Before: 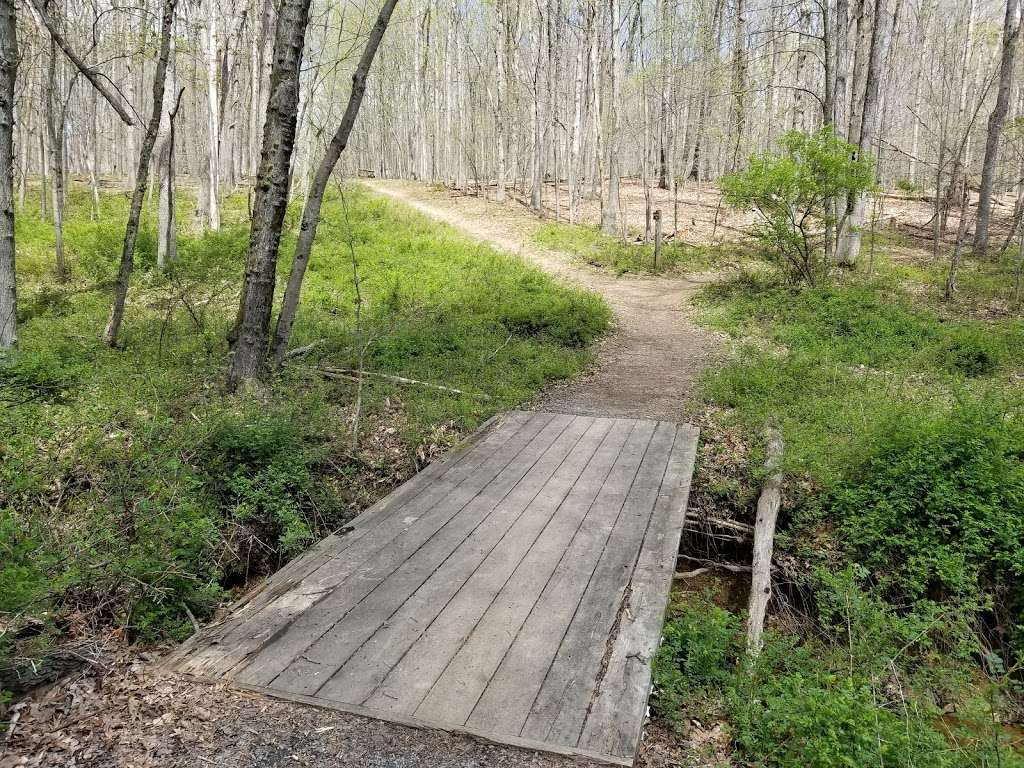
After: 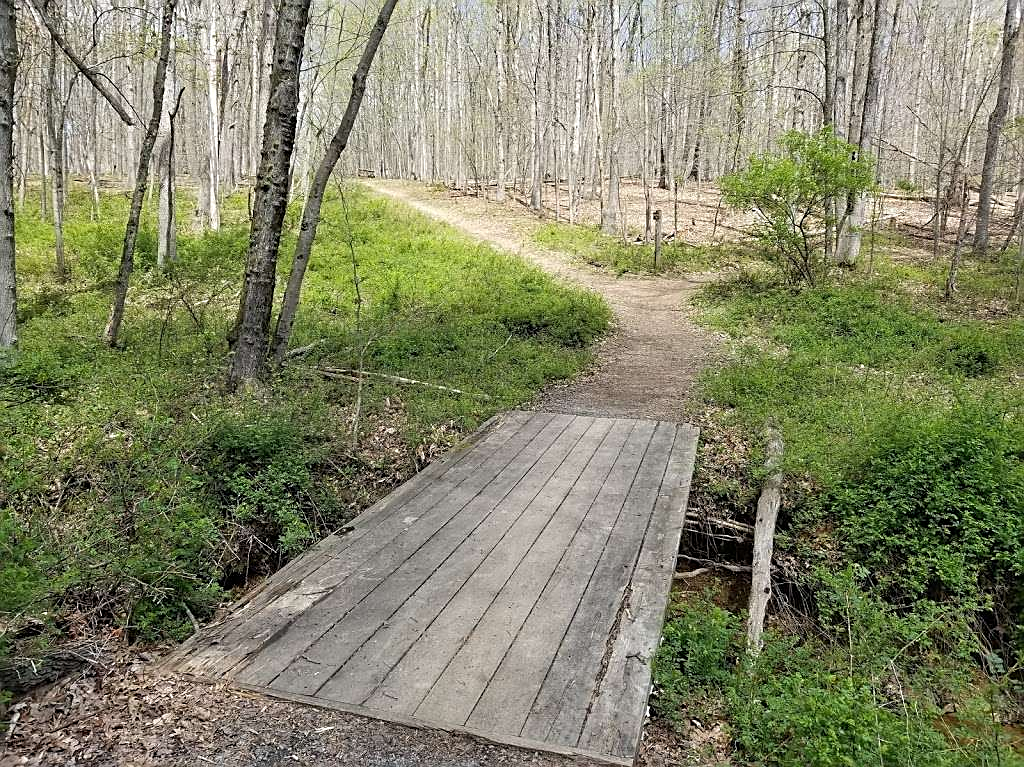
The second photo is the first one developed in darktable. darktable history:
crop: bottom 0.073%
sharpen: on, module defaults
